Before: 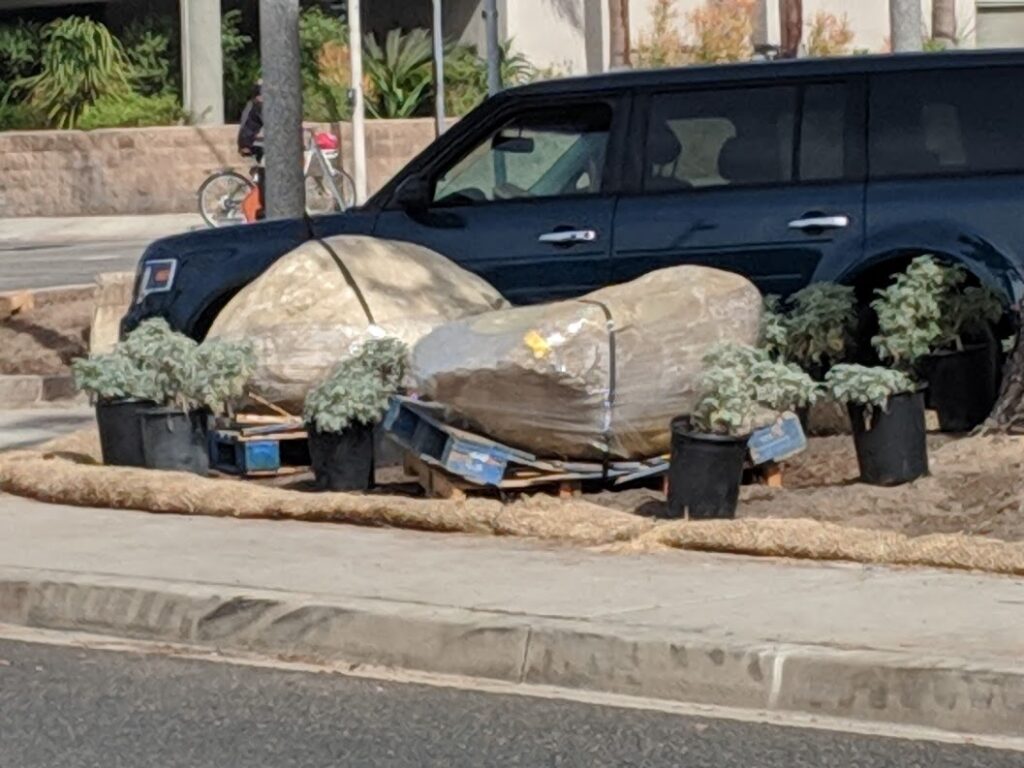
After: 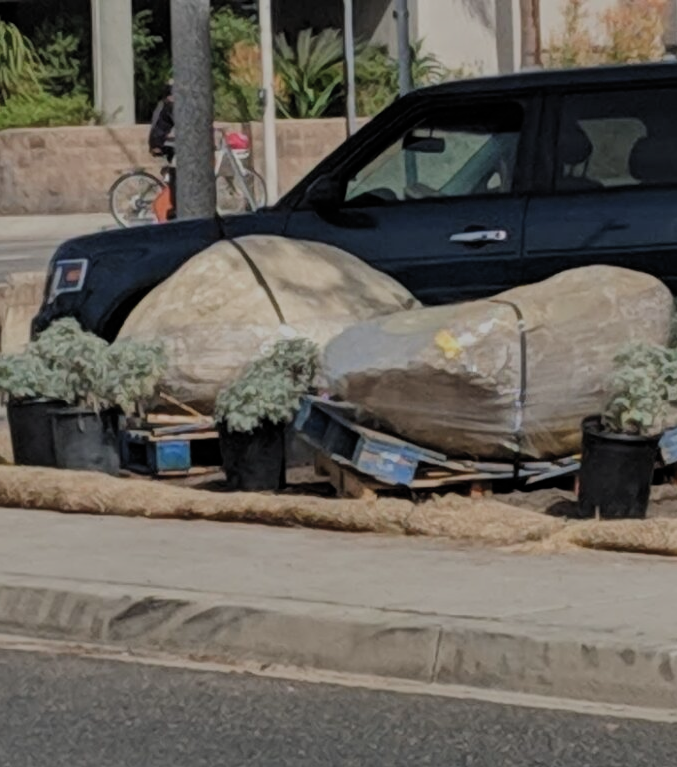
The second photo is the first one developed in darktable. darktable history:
filmic rgb: black relative exposure -7.65 EV, white relative exposure 4.56 EV, hardness 3.61, color science v5 (2021), contrast in shadows safe, contrast in highlights safe
exposure: exposure -0.544 EV, compensate exposure bias true, compensate highlight preservation false
crop and rotate: left 8.694%, right 25.113%
